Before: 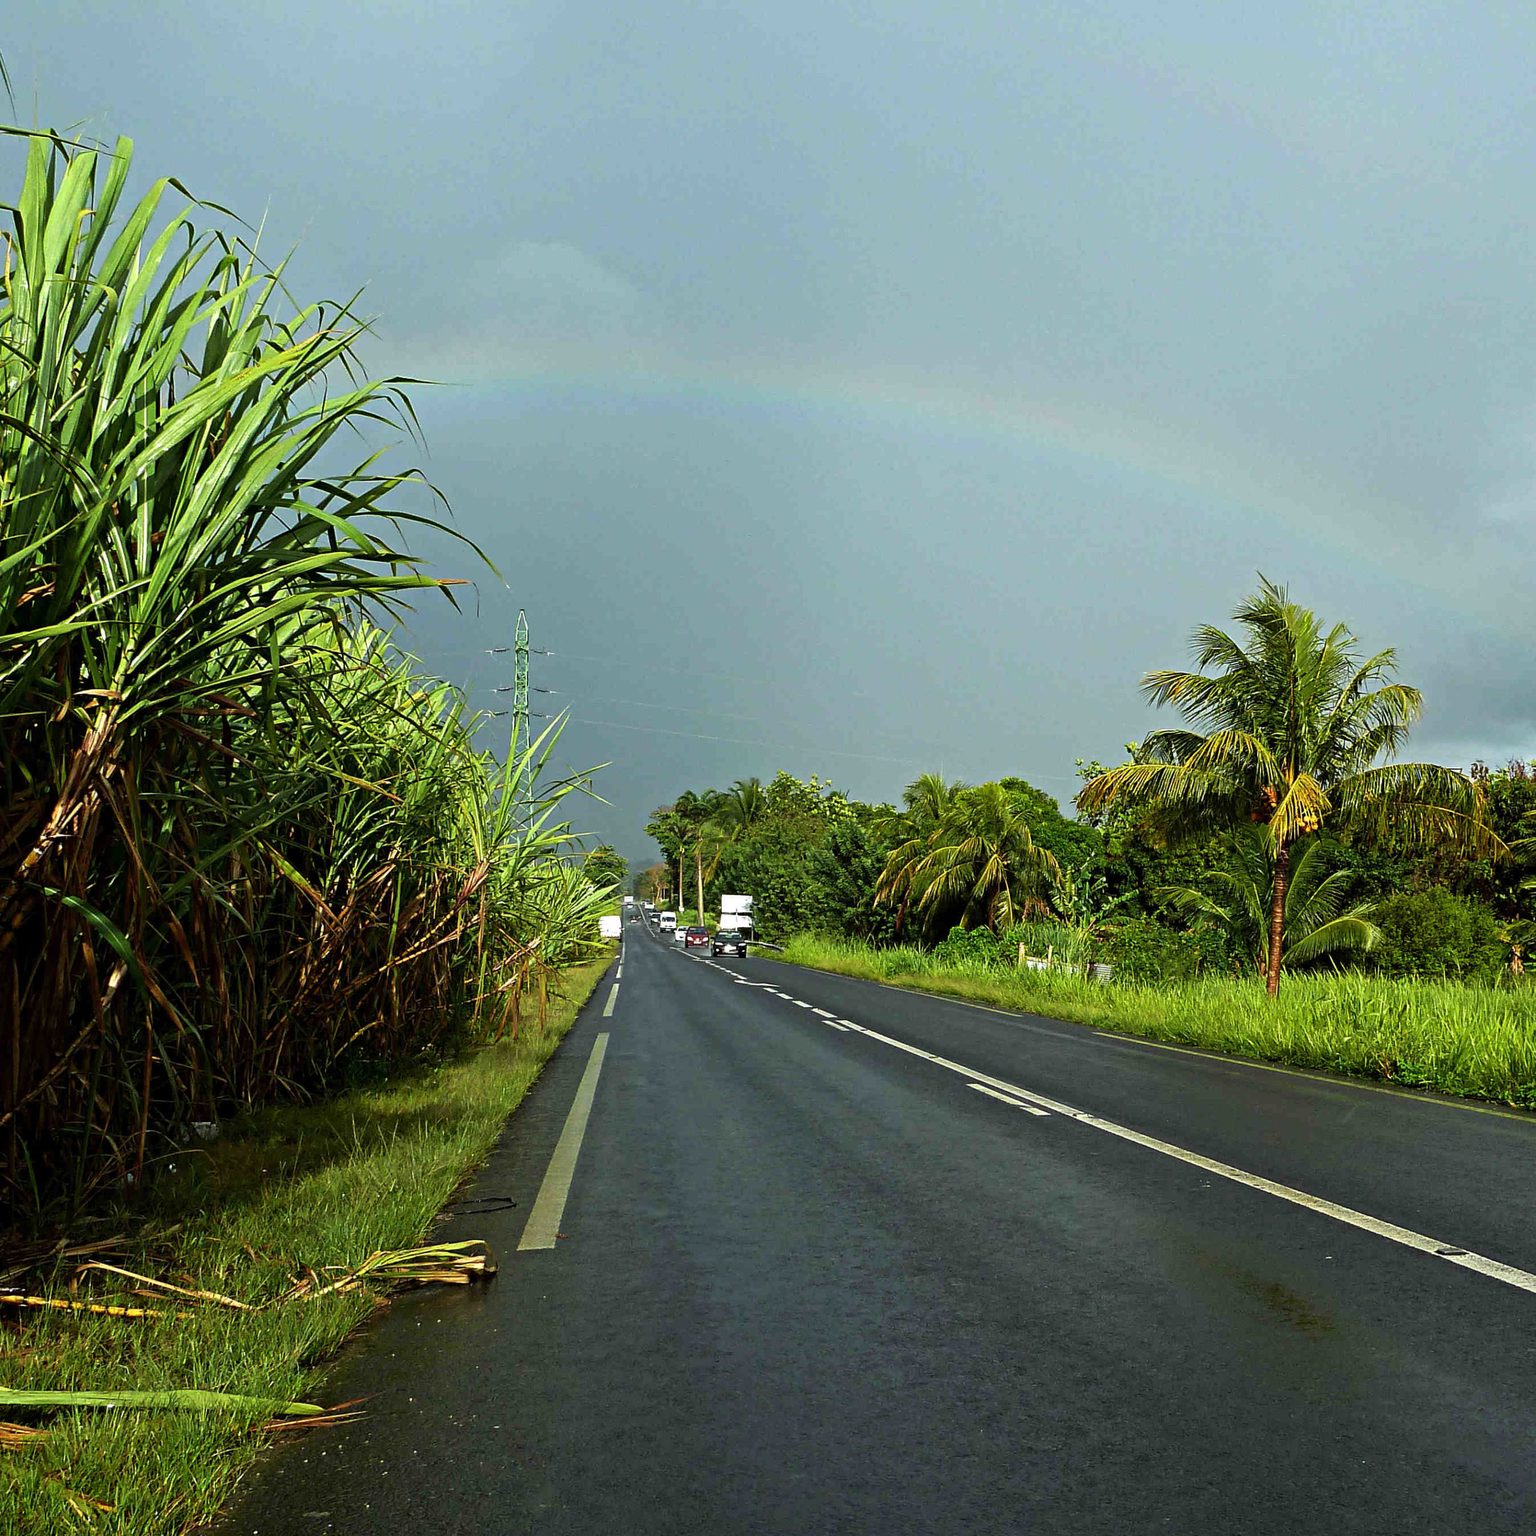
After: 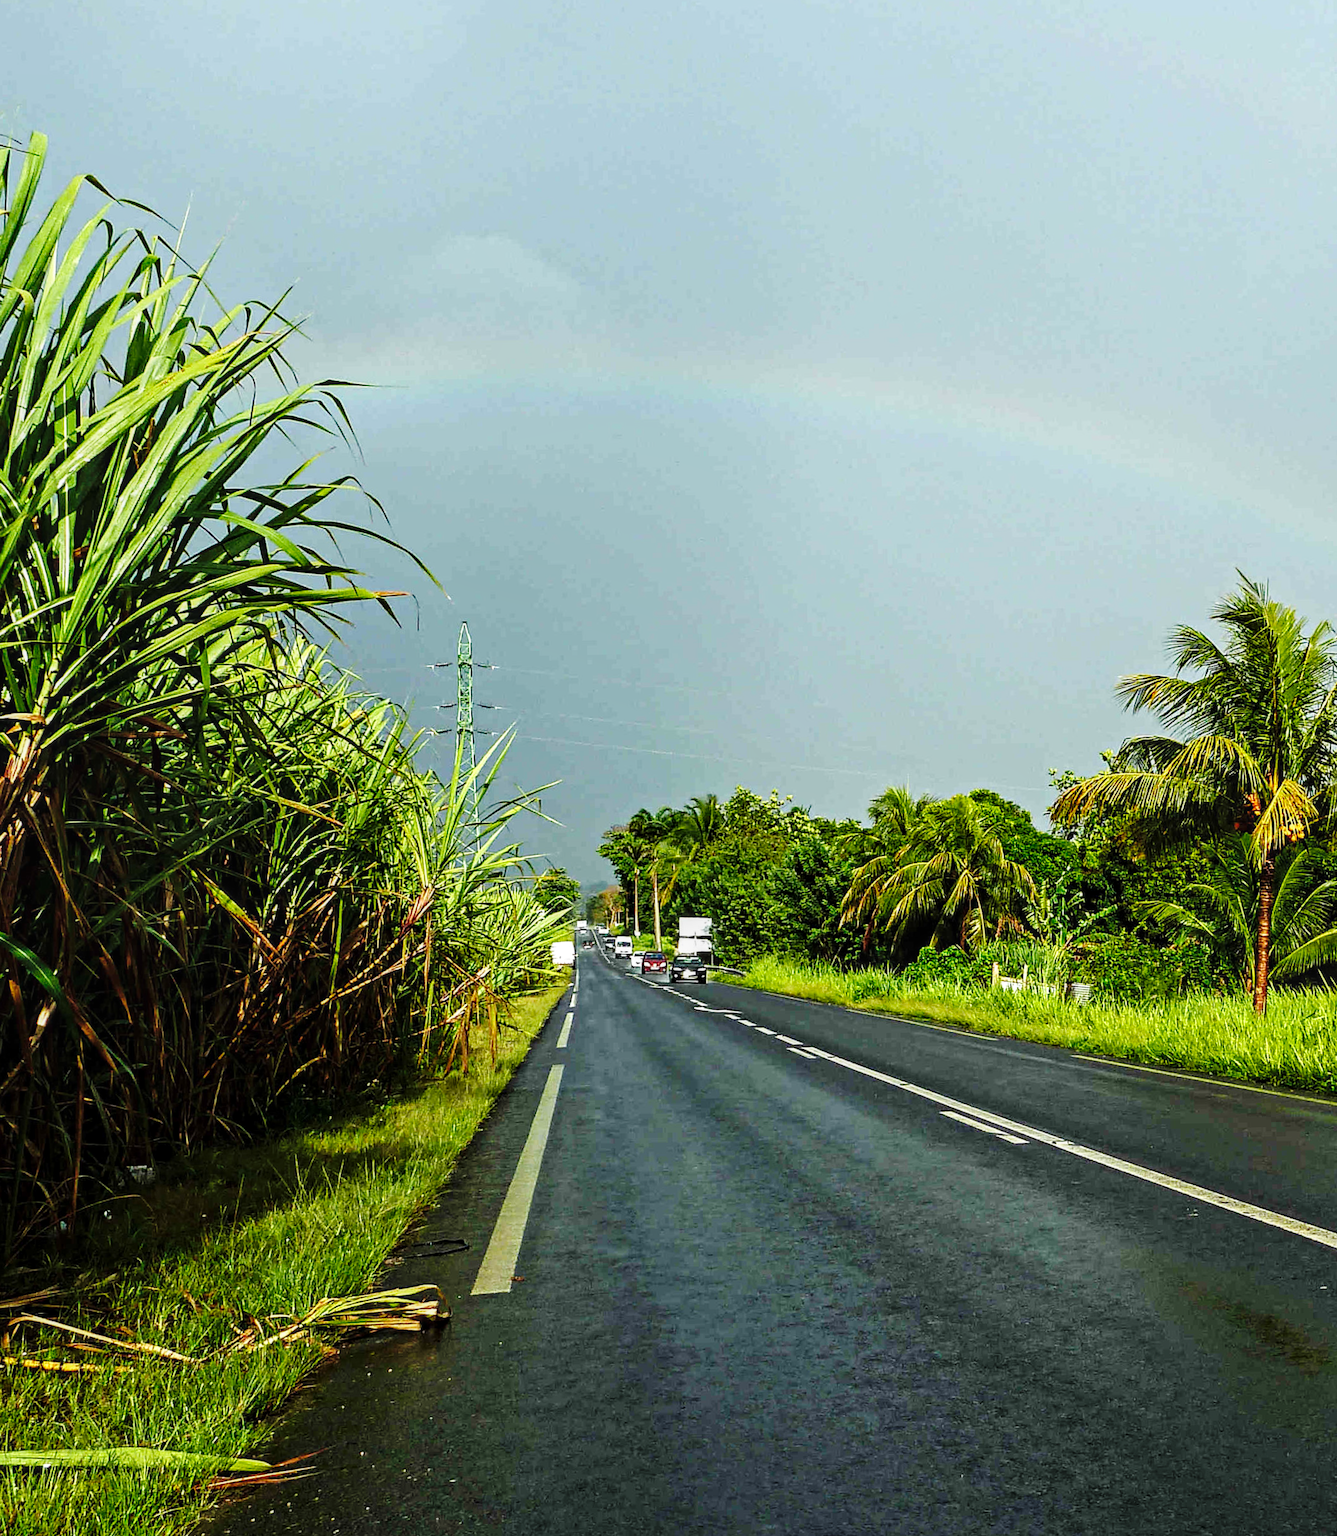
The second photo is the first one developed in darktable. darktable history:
local contrast: on, module defaults
base curve: curves: ch0 [(0, 0) (0.036, 0.025) (0.121, 0.166) (0.206, 0.329) (0.605, 0.79) (1, 1)], preserve colors none
crop and rotate: angle 1°, left 4.281%, top 0.642%, right 11.383%, bottom 2.486%
